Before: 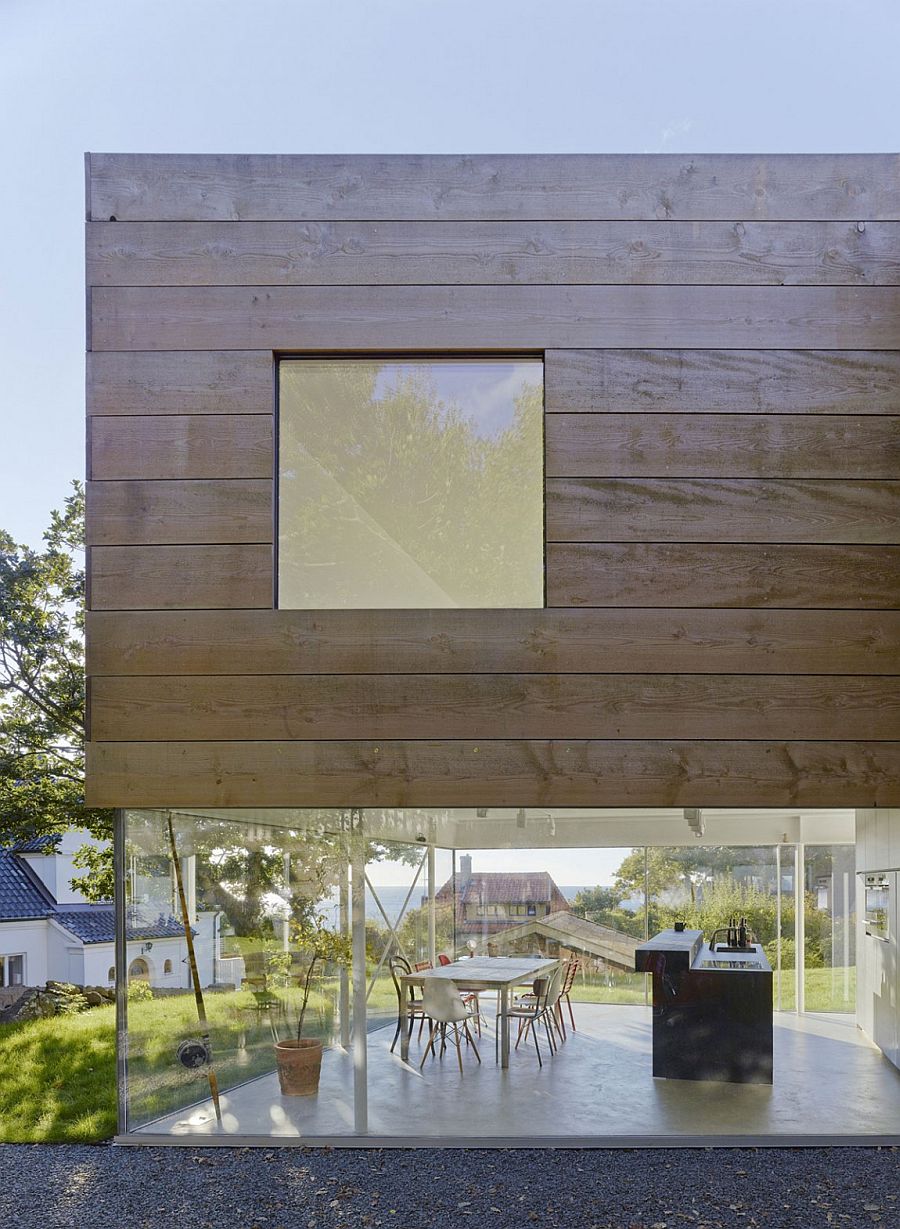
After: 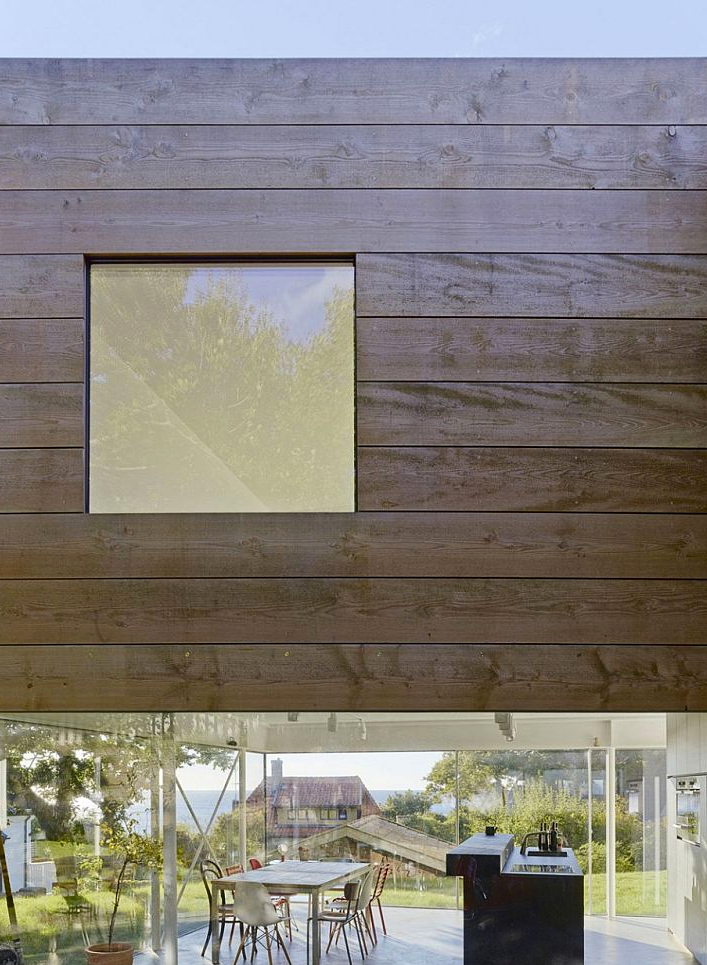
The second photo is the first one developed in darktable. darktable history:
contrast brightness saturation: contrast 0.146, brightness -0.013, saturation 0.103
crop and rotate: left 21.036%, top 7.965%, right 0.321%, bottom 13.462%
